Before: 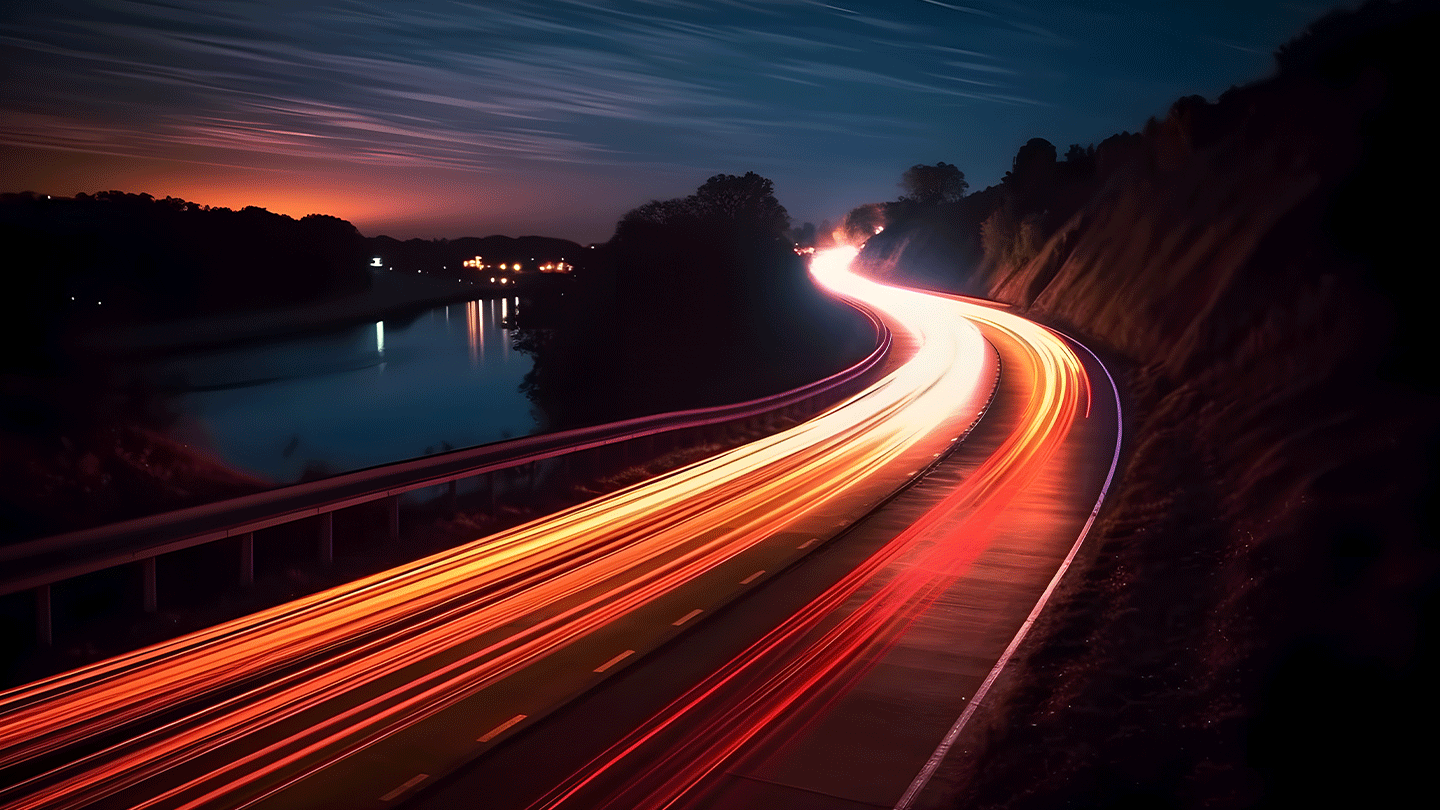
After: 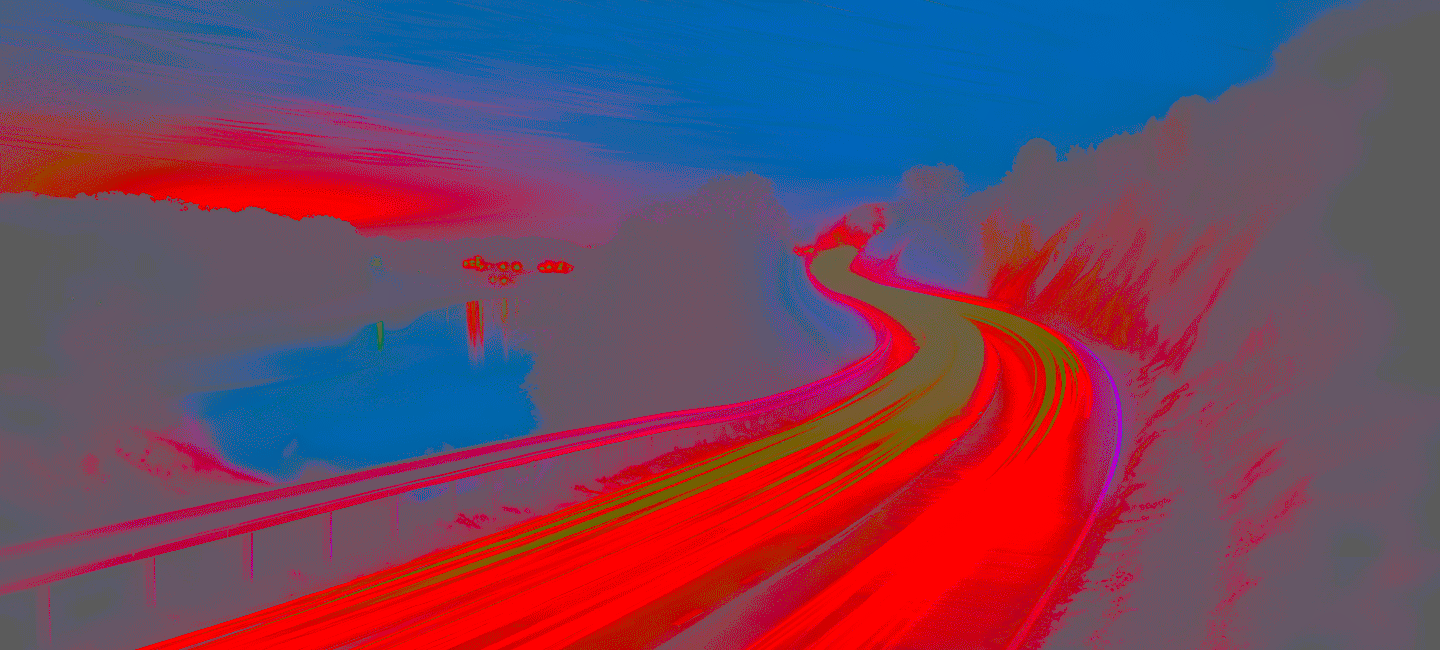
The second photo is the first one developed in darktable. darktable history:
contrast brightness saturation: contrast -0.984, brightness -0.169, saturation 0.756
tone equalizer: -8 EV -0.41 EV, -7 EV -0.378 EV, -6 EV -0.342 EV, -5 EV -0.233 EV, -3 EV 0.197 EV, -2 EV 0.307 EV, -1 EV 0.41 EV, +0 EV 0.415 EV
exposure: black level correction 0.008, exposure 0.98 EV, compensate highlight preservation false
local contrast: on, module defaults
crop: bottom 19.678%
